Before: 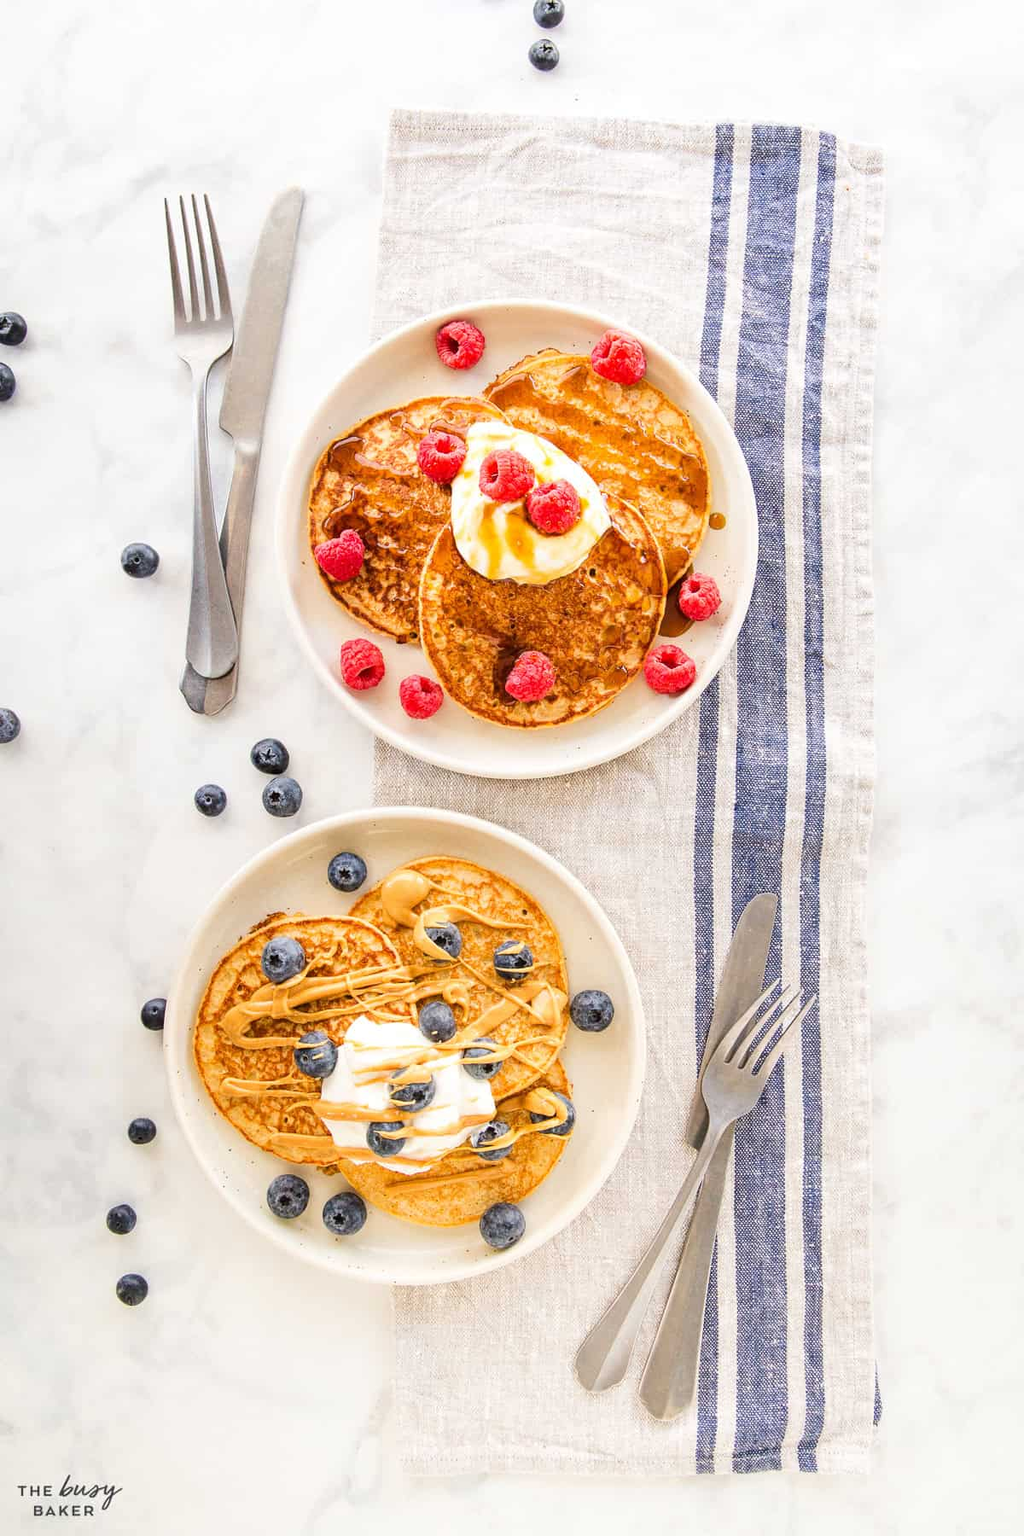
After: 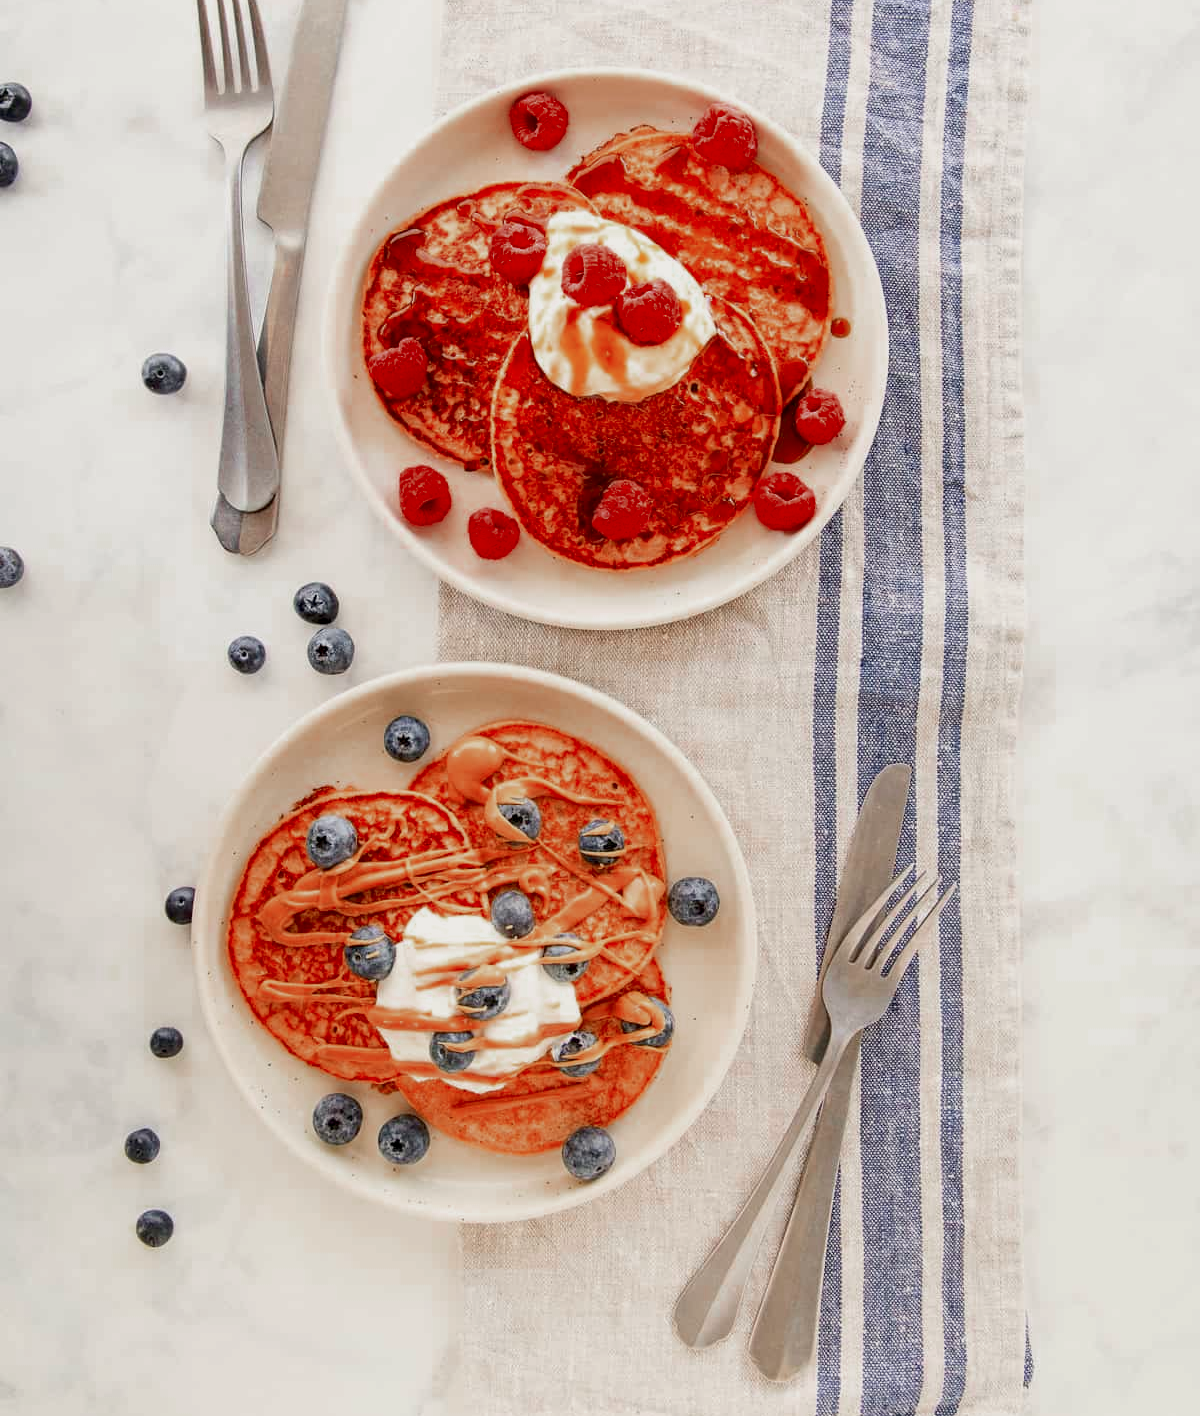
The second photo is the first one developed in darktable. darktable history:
exposure: black level correction 0.006, exposure -0.226 EV, compensate highlight preservation false
color correction: highlights b* 3
crop and rotate: top 15.774%, bottom 5.506%
color zones: curves: ch0 [(0, 0.299) (0.25, 0.383) (0.456, 0.352) (0.736, 0.571)]; ch1 [(0, 0.63) (0.151, 0.568) (0.254, 0.416) (0.47, 0.558) (0.732, 0.37) (0.909, 0.492)]; ch2 [(0.004, 0.604) (0.158, 0.443) (0.257, 0.403) (0.761, 0.468)]
